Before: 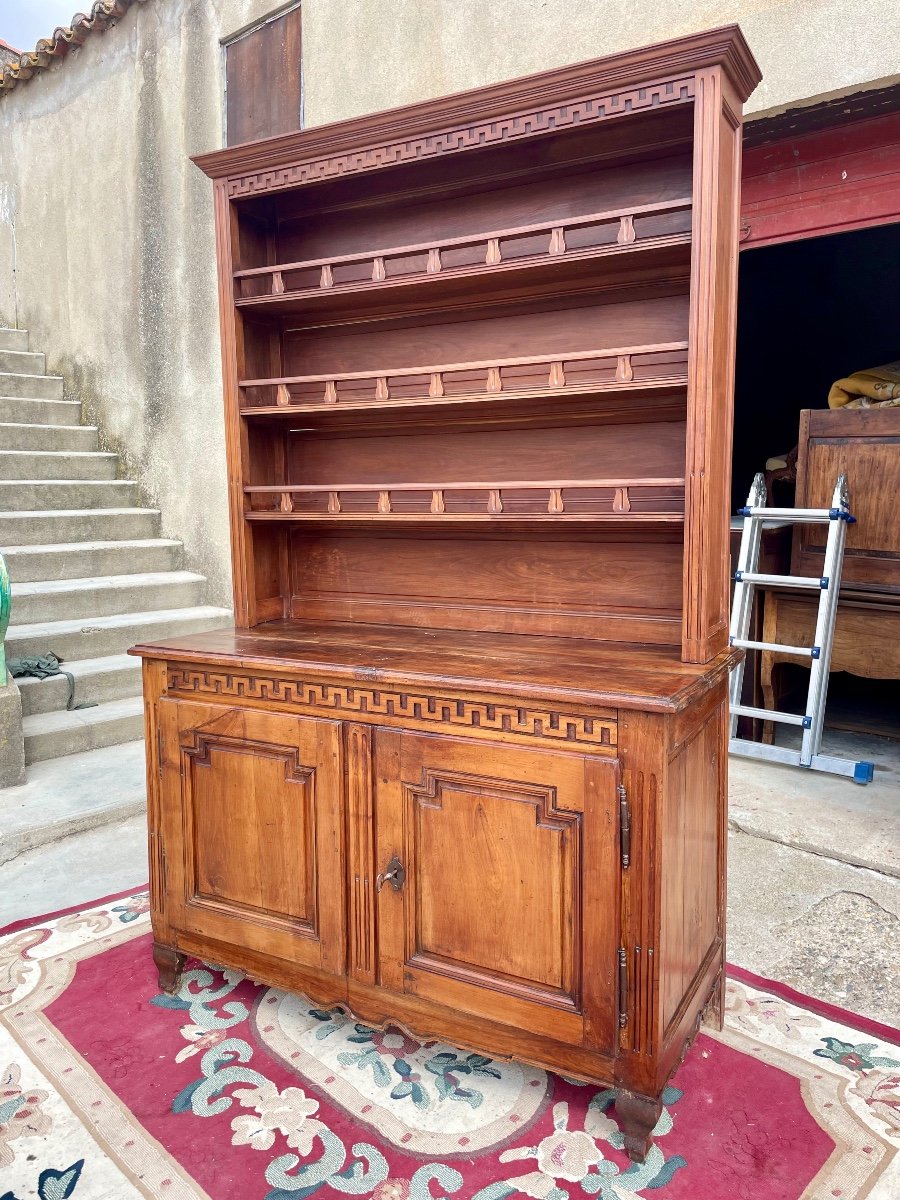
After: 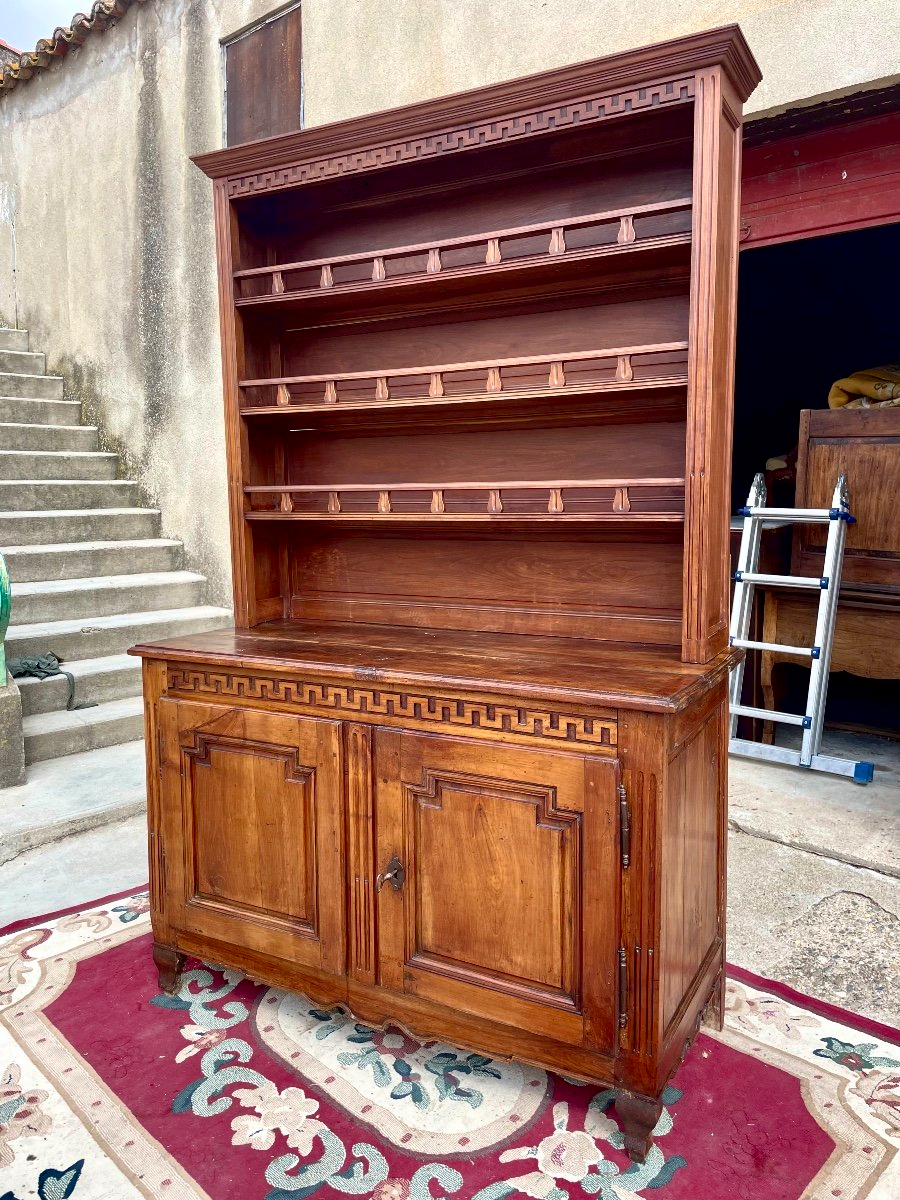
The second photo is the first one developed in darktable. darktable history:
rgb curve: curves: ch0 [(0, 0) (0.415, 0.237) (1, 1)]
contrast brightness saturation: contrast 0.2, brightness 0.16, saturation 0.22
exposure: black level correction 0.011, compensate highlight preservation false
